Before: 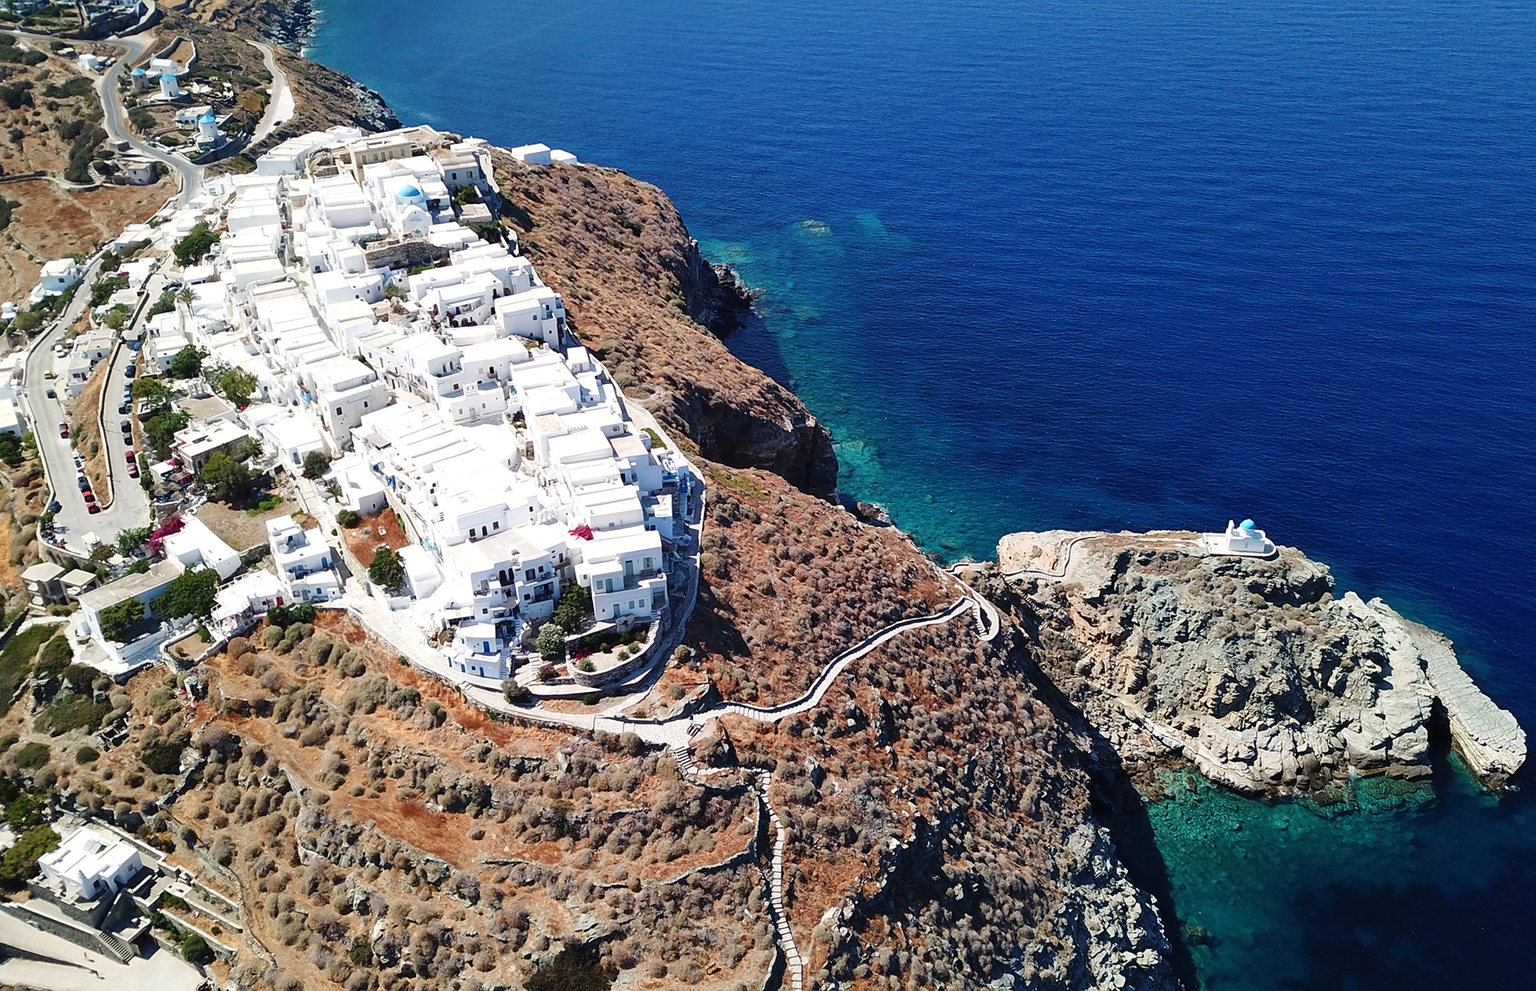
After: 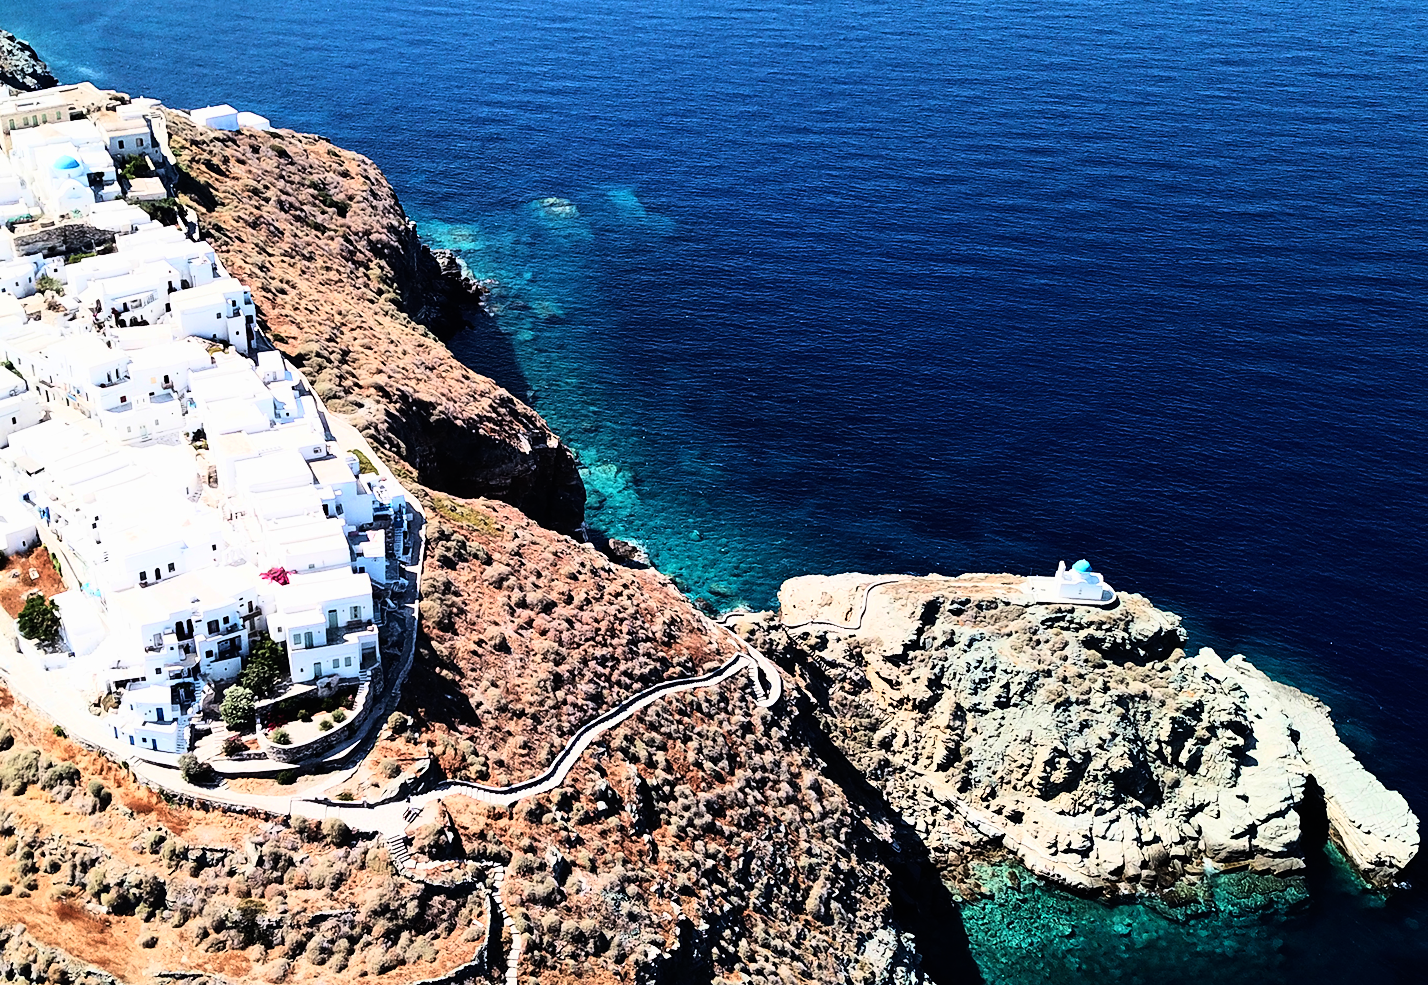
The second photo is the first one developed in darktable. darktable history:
rgb curve: curves: ch0 [(0, 0) (0.21, 0.15) (0.24, 0.21) (0.5, 0.75) (0.75, 0.96) (0.89, 0.99) (1, 1)]; ch1 [(0, 0.02) (0.21, 0.13) (0.25, 0.2) (0.5, 0.67) (0.75, 0.9) (0.89, 0.97) (1, 1)]; ch2 [(0, 0.02) (0.21, 0.13) (0.25, 0.2) (0.5, 0.67) (0.75, 0.9) (0.89, 0.97) (1, 1)], compensate middle gray true
crop: left 23.095%, top 5.827%, bottom 11.854%
color balance rgb: global vibrance 10%
exposure: exposure -0.293 EV, compensate highlight preservation false
